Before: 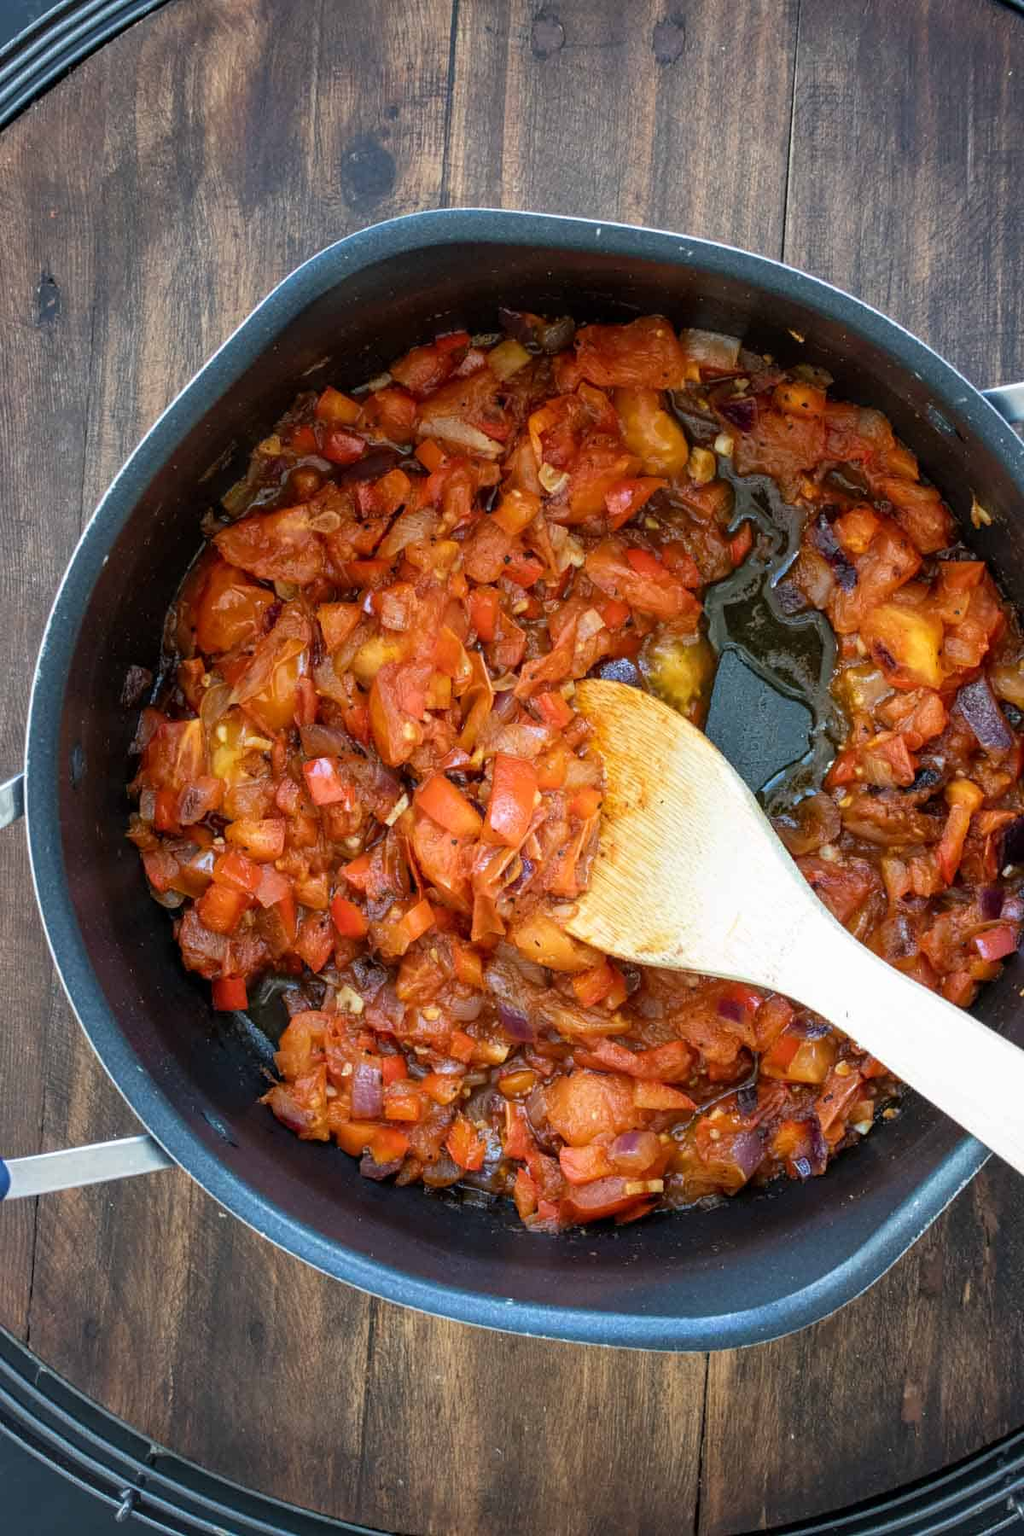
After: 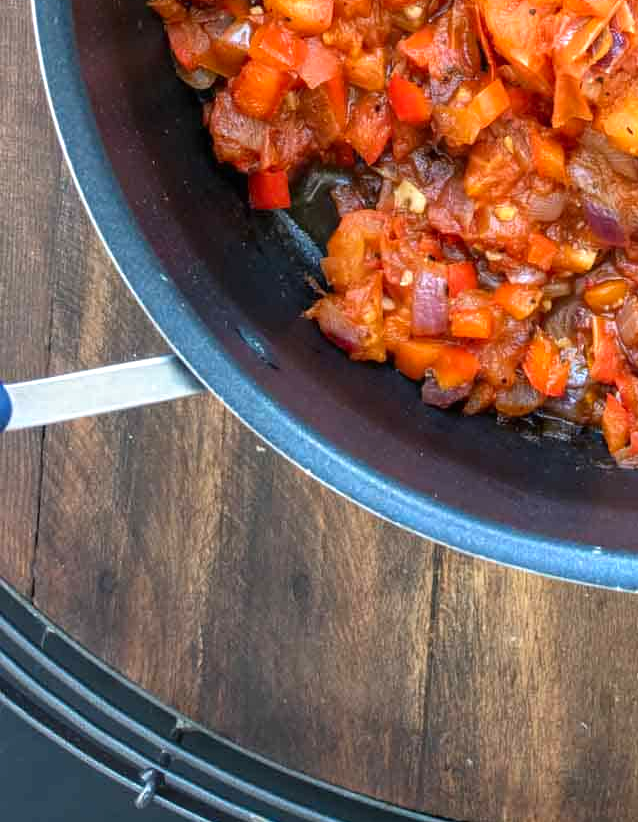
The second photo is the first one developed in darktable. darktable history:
crop and rotate: top 54.21%, right 46.779%, bottom 0.098%
exposure: black level correction 0, exposure 0.498 EV, compensate highlight preservation false
color correction: highlights b* 0.065, saturation 1.09
